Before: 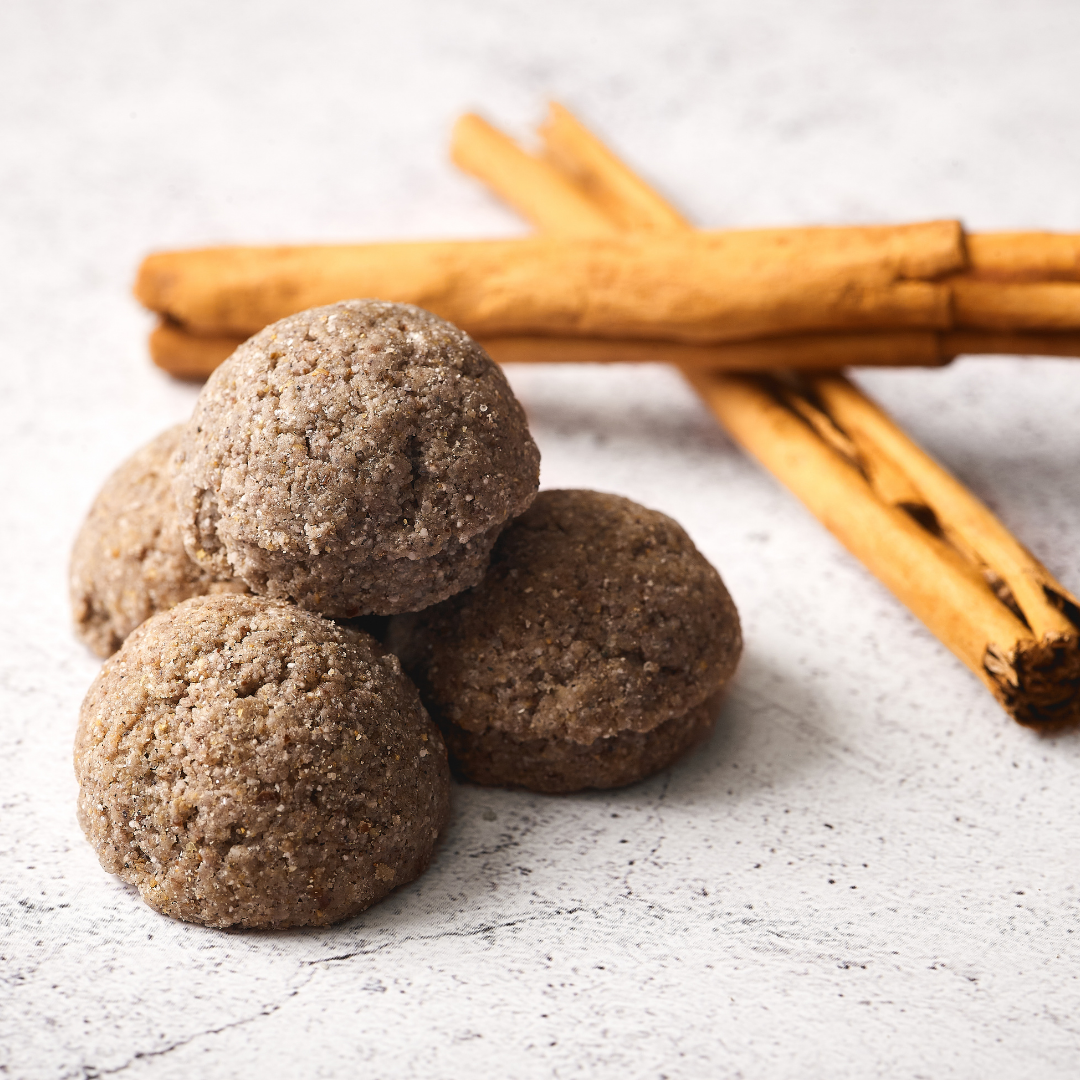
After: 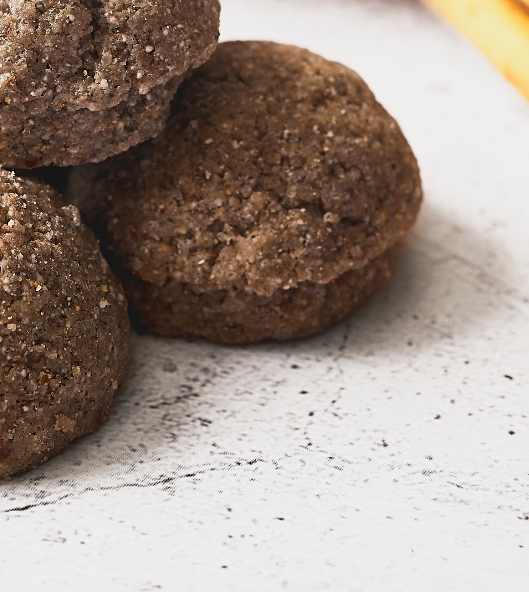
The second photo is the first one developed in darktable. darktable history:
sharpen: amount 0.215
base curve: curves: ch0 [(0, 0) (0.088, 0.125) (0.176, 0.251) (0.354, 0.501) (0.613, 0.749) (1, 0.877)], preserve colors none
crop: left 29.649%, top 41.655%, right 21.286%, bottom 3.488%
